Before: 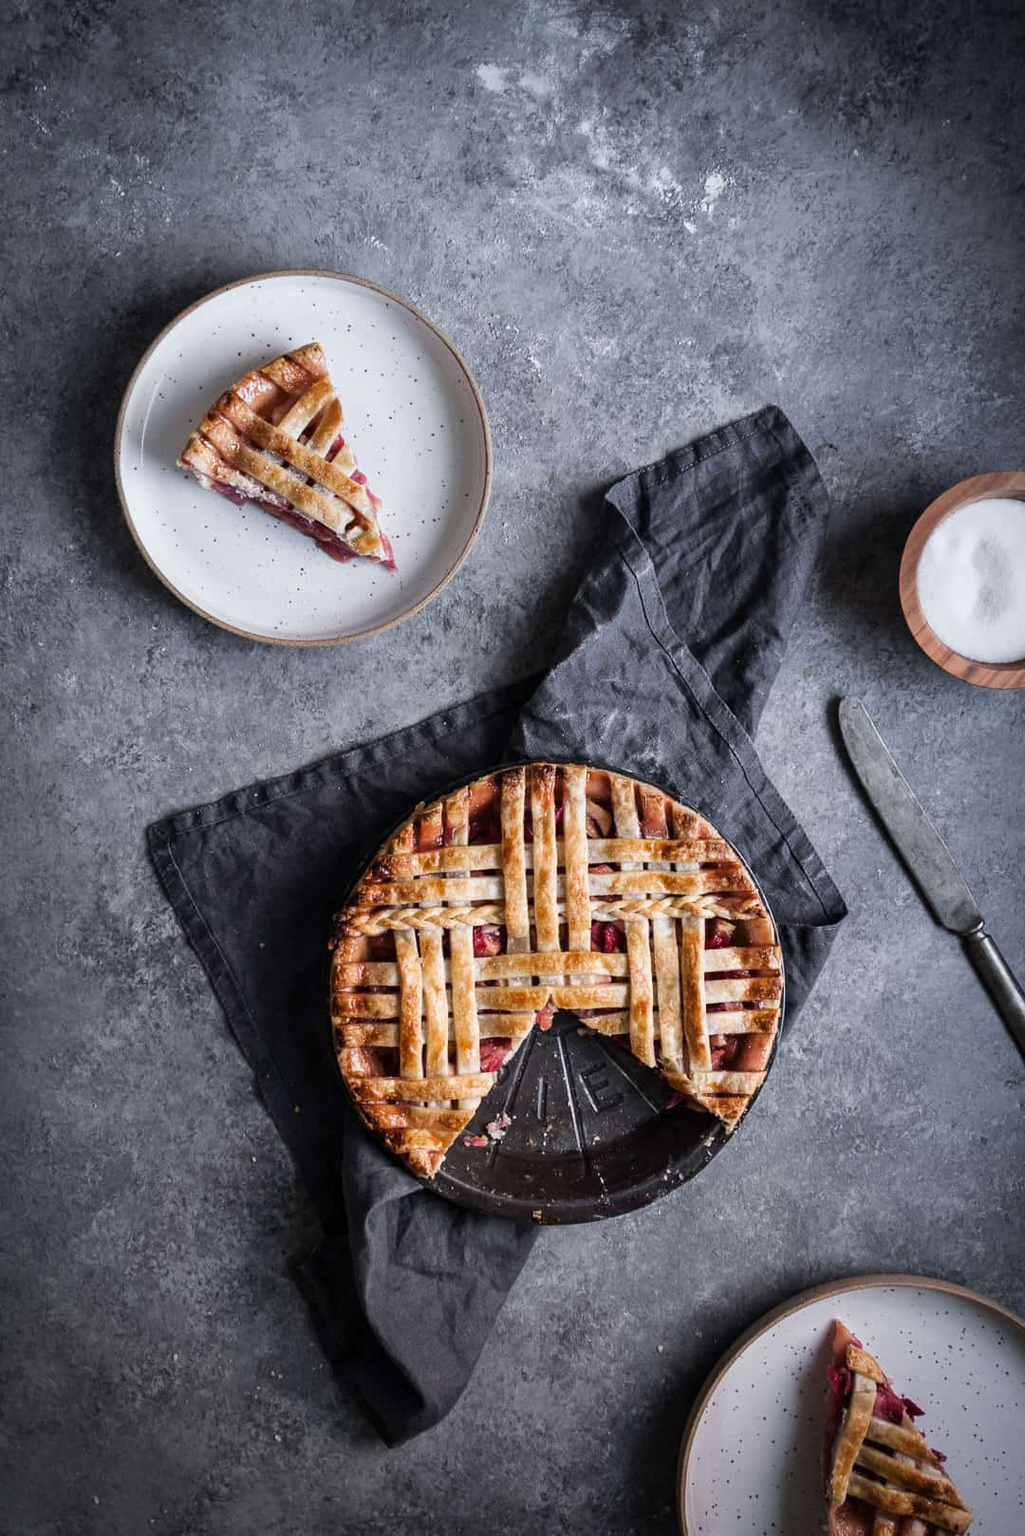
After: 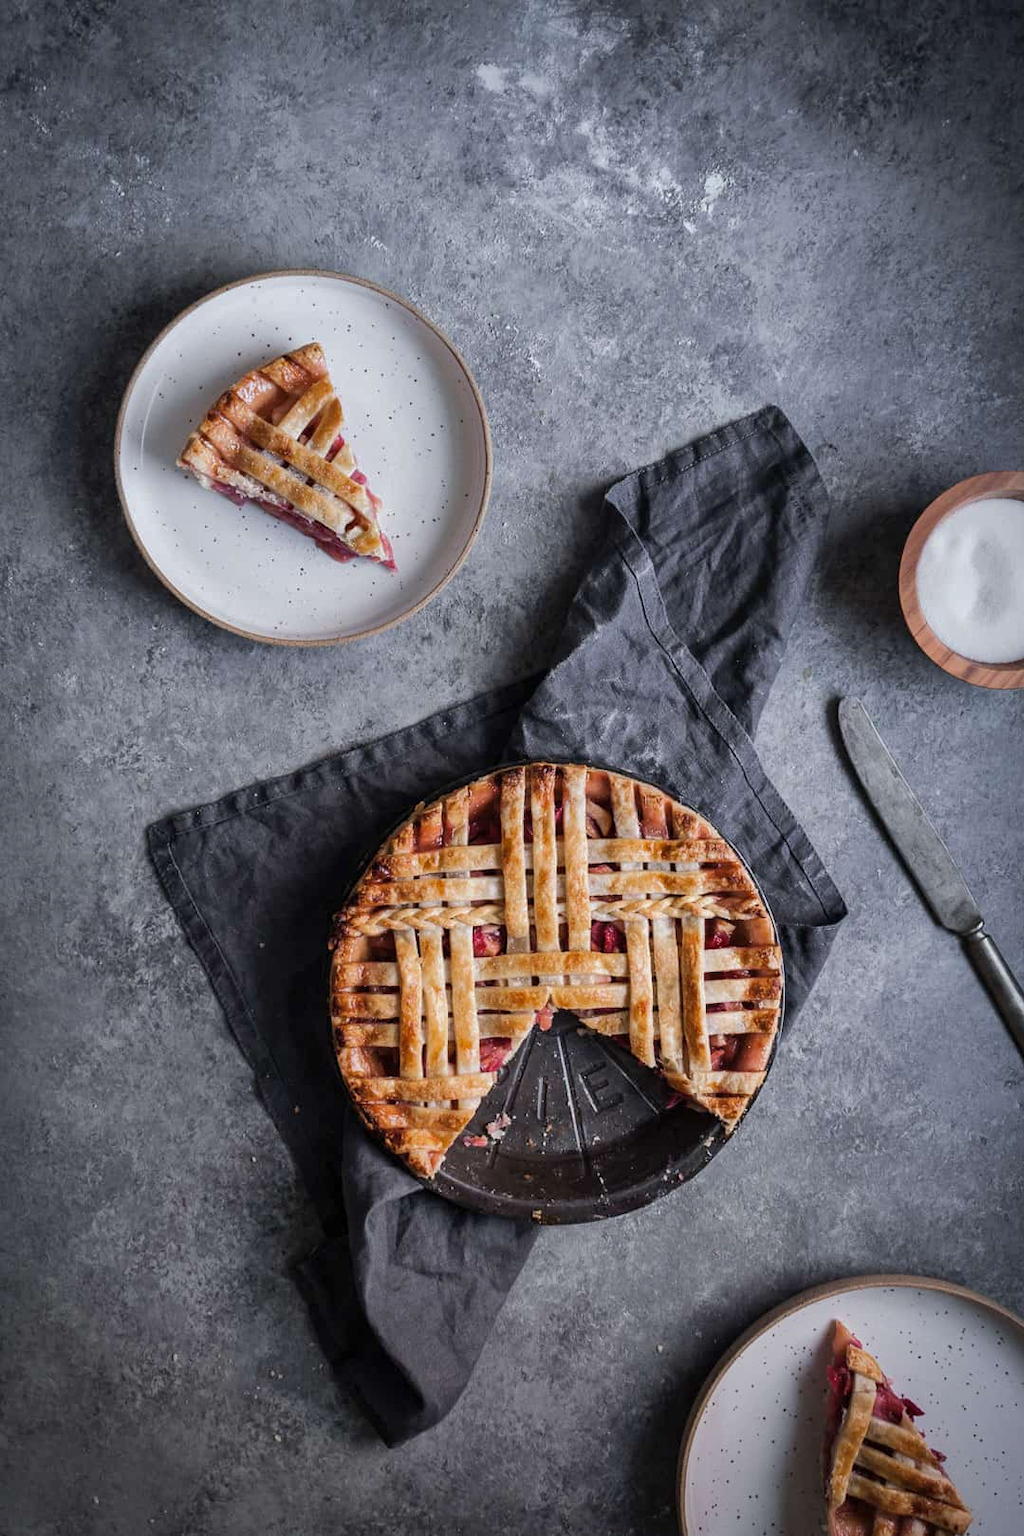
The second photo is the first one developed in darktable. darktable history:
shadows and highlights: shadows 39.86, highlights -59.85
